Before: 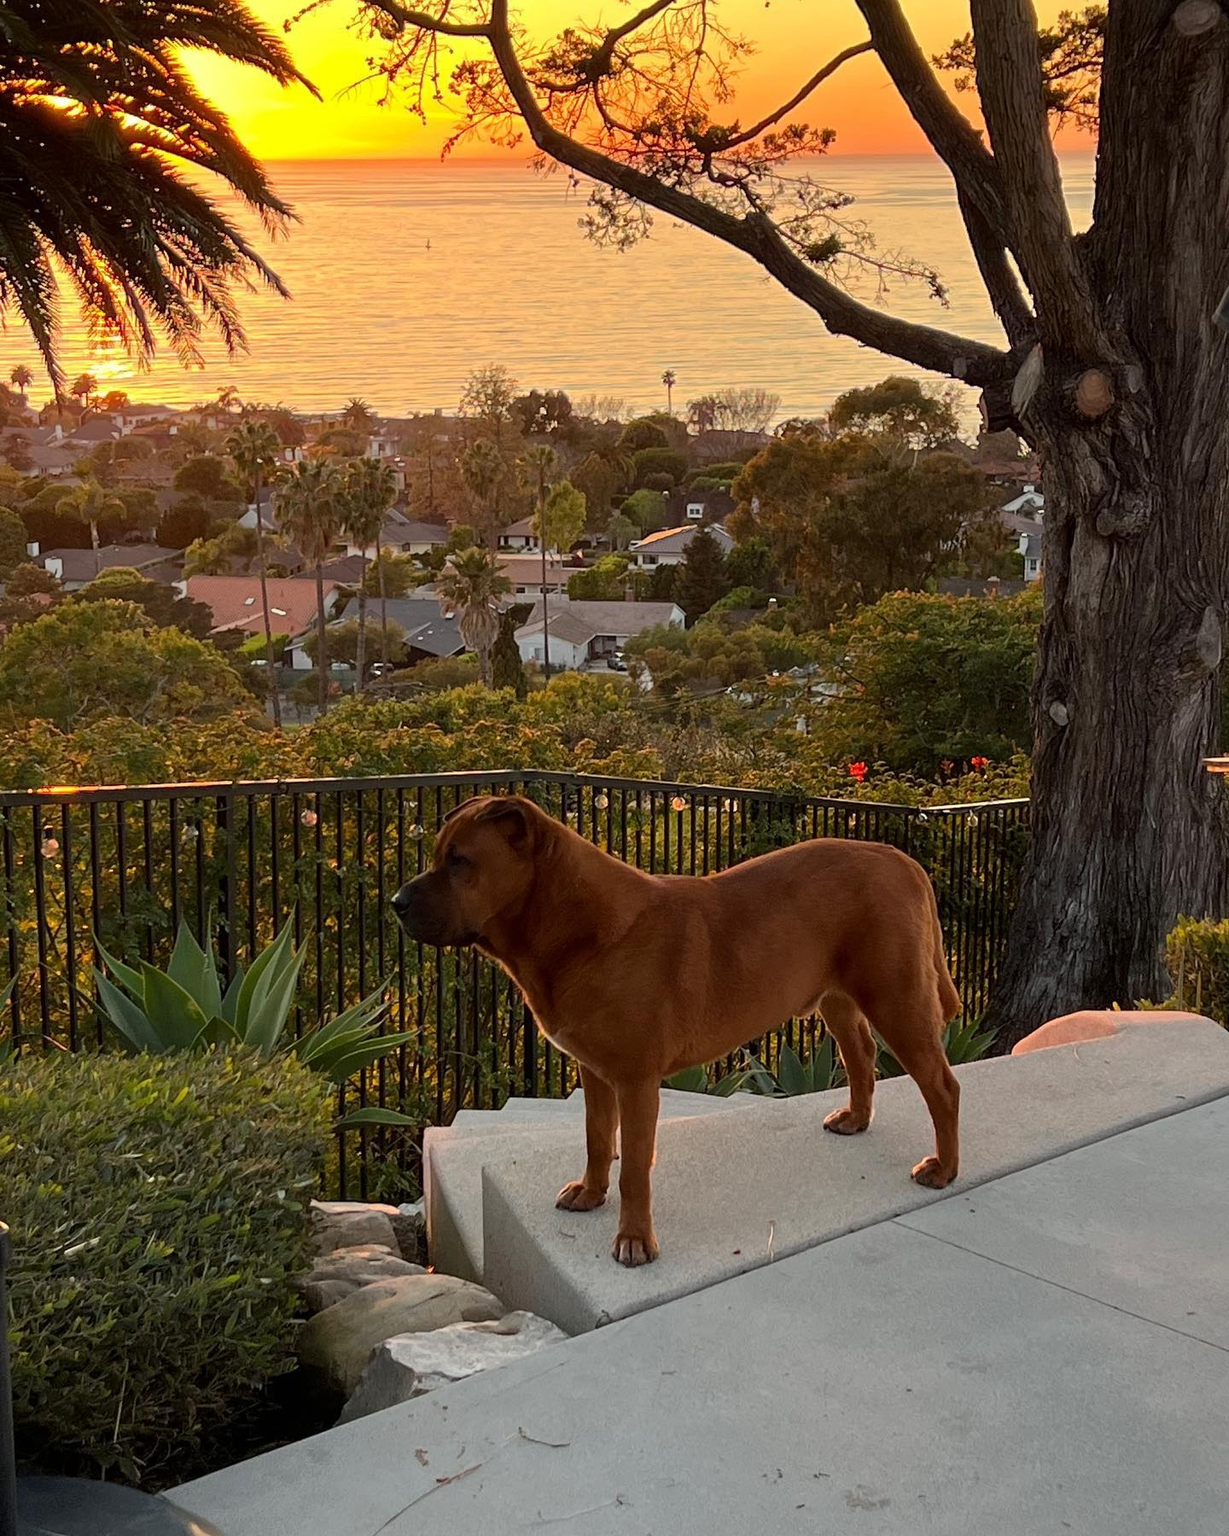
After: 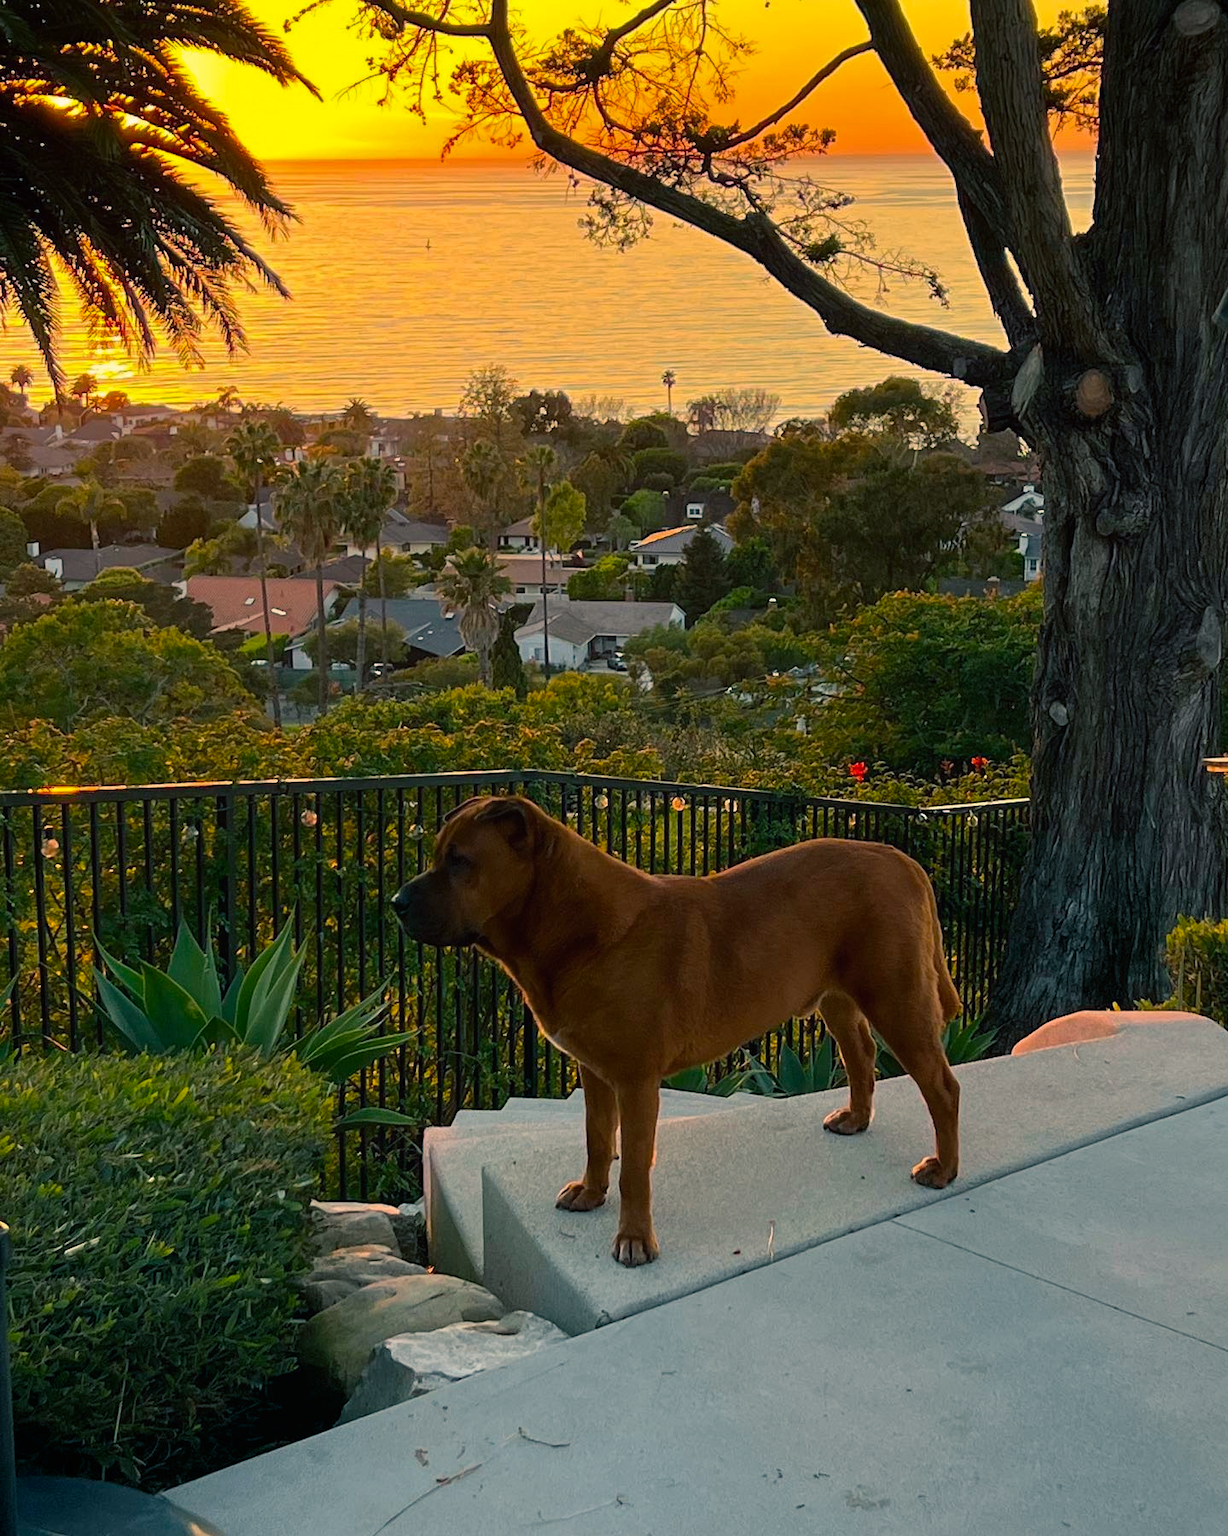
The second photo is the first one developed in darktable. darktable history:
local contrast: mode bilateral grid, contrast 100, coarseness 100, detail 93%, midtone range 0.2
color balance rgb: power › luminance -7.71%, power › chroma 2.274%, power › hue 220.22°, highlights gain › chroma 3.055%, highlights gain › hue 71.46°, perceptual saturation grading › global saturation 25.198%, global vibrance 20%
